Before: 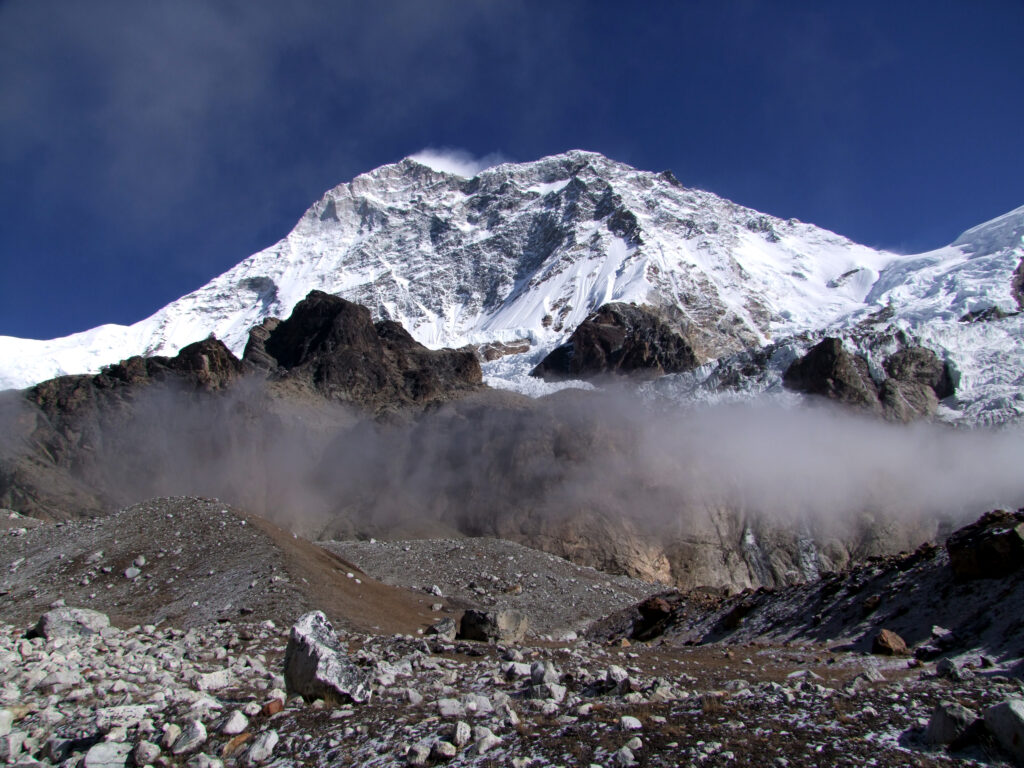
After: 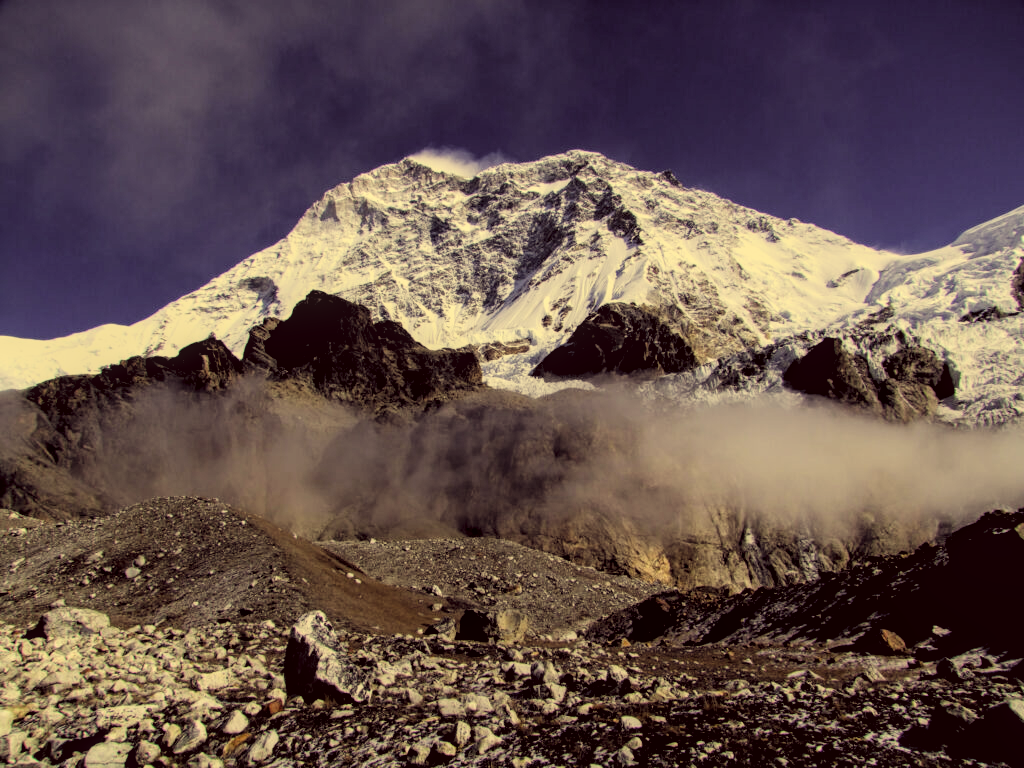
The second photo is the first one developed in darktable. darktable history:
filmic rgb: middle gray luminance 29.24%, black relative exposure -10.26 EV, white relative exposure 5.48 EV, target black luminance 0%, hardness 3.93, latitude 2.38%, contrast 1.131, highlights saturation mix 4.54%, shadows ↔ highlights balance 15.33%, iterations of high-quality reconstruction 0
levels: levels [0.062, 0.494, 0.925]
local contrast: on, module defaults
color correction: highlights a* -0.536, highlights b* 39.79, shadows a* 9.5, shadows b* -0.446
